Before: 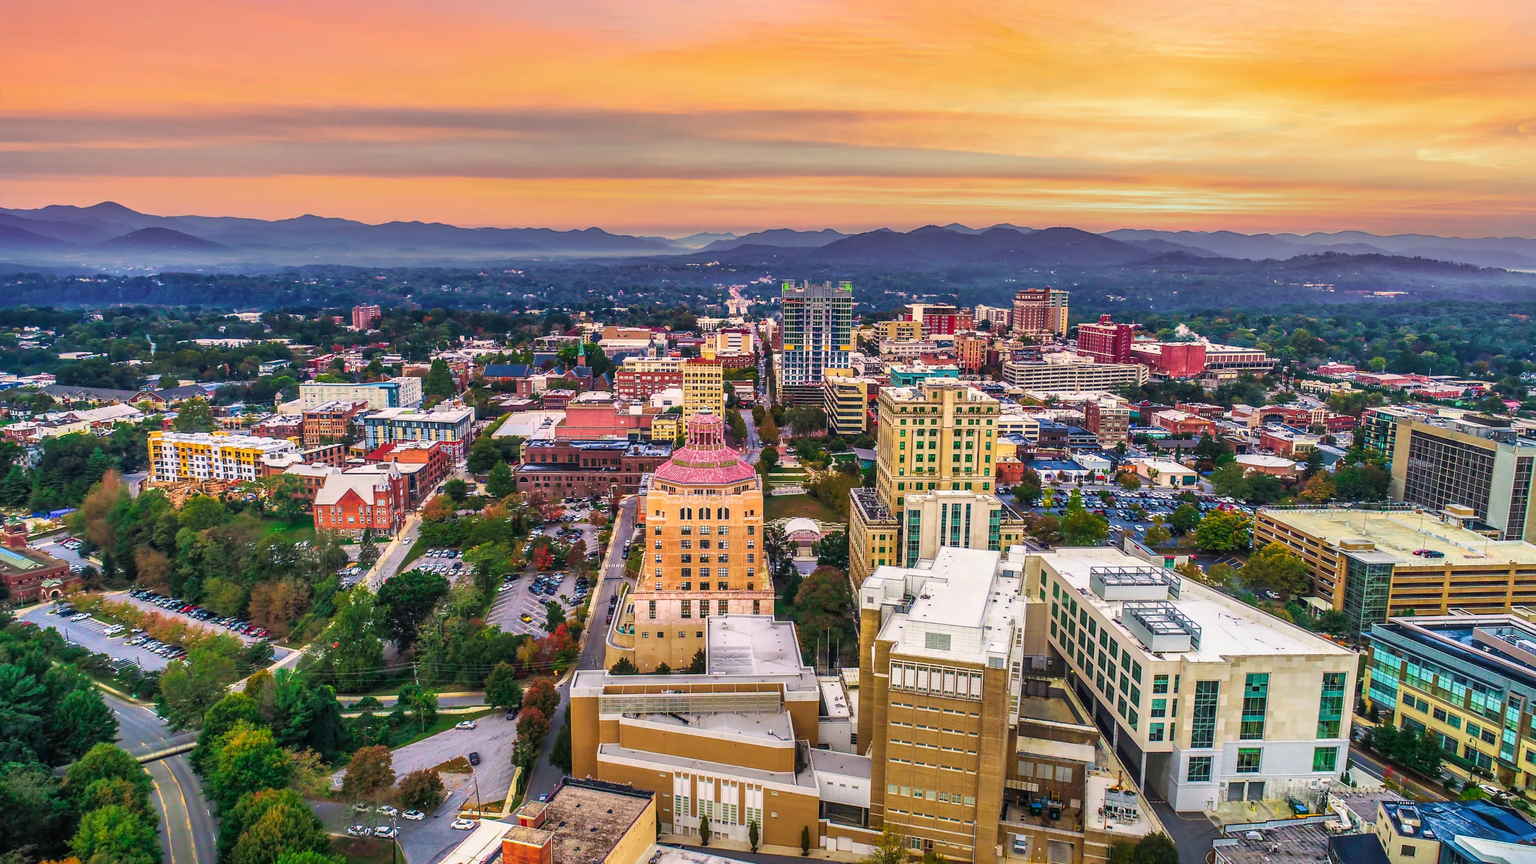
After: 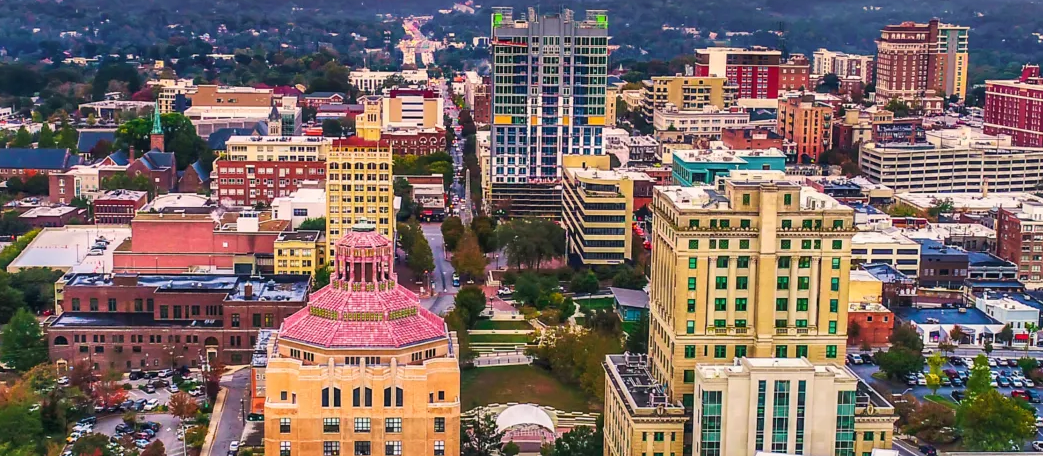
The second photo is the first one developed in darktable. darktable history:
crop: left 31.749%, top 31.928%, right 27.482%, bottom 36.378%
